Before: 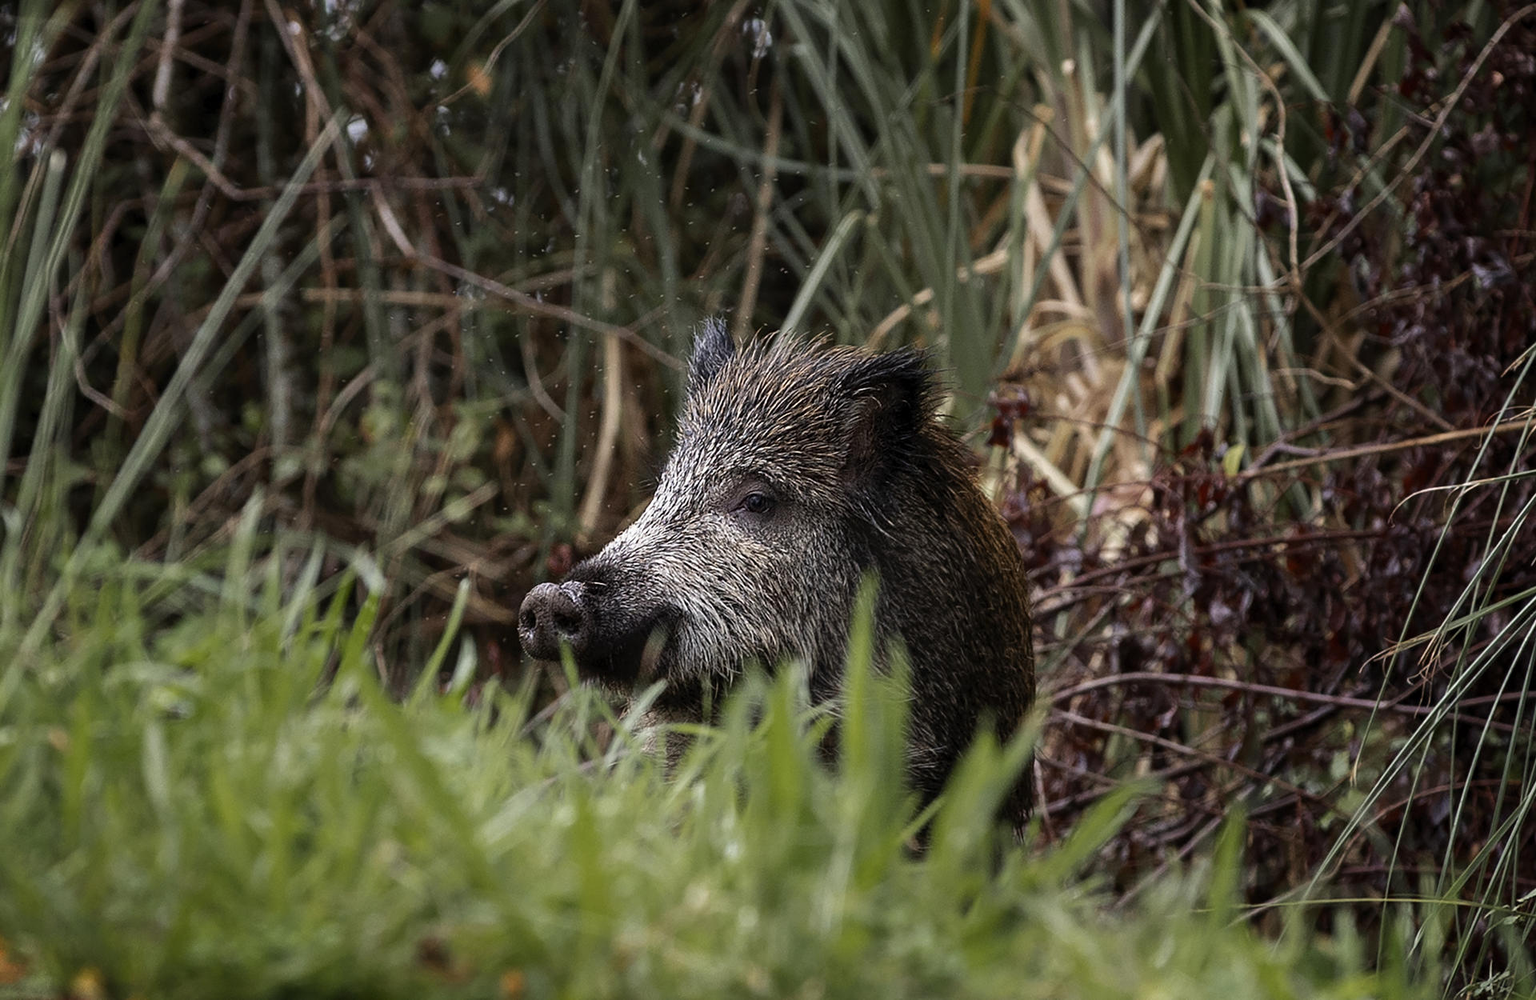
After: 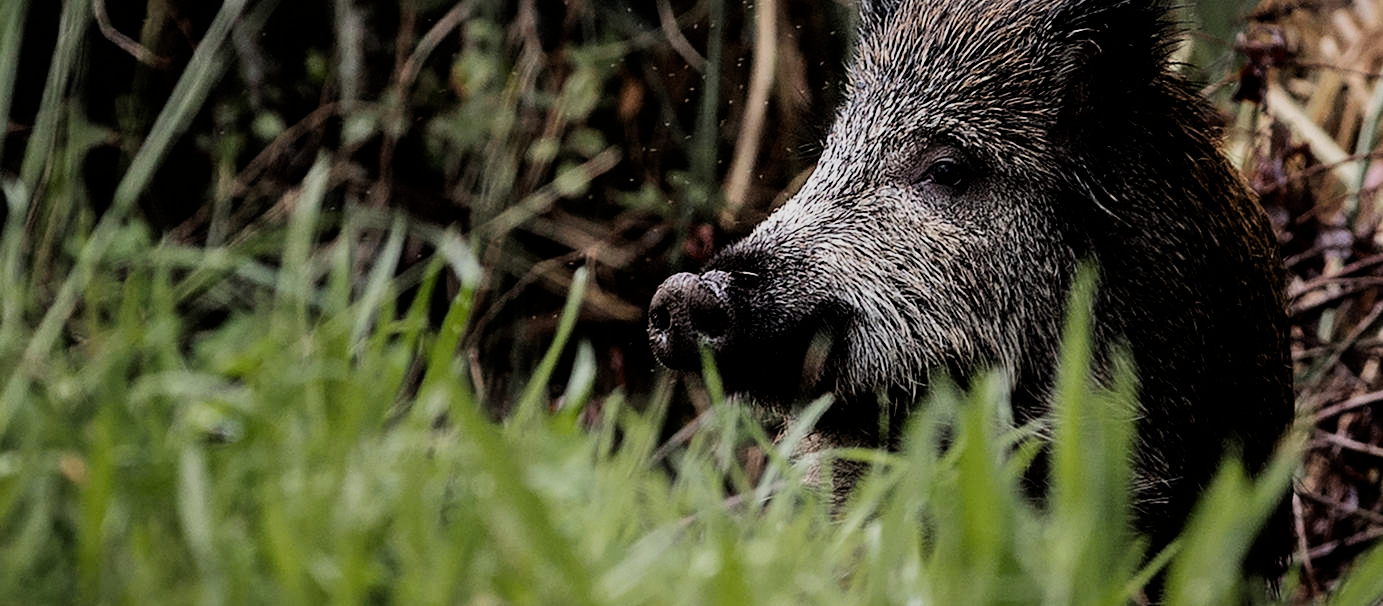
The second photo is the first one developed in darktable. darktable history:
crop: top 36.498%, right 27.964%, bottom 14.995%
filmic rgb: black relative exposure -5 EV, hardness 2.88, contrast 1.3, highlights saturation mix -30%
